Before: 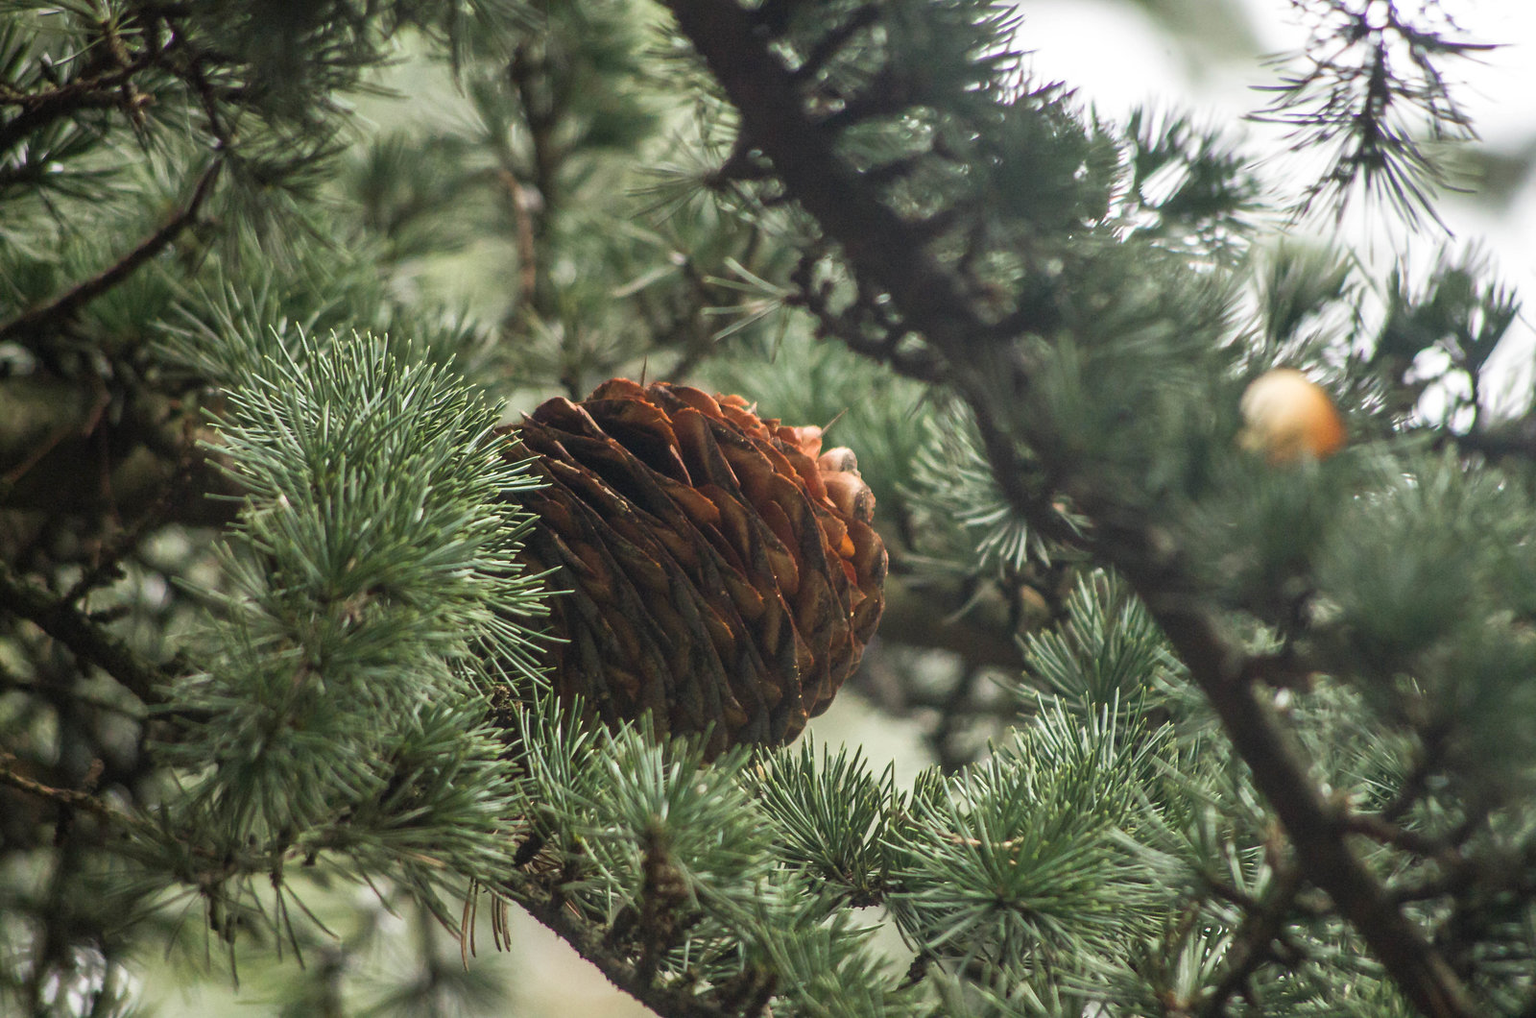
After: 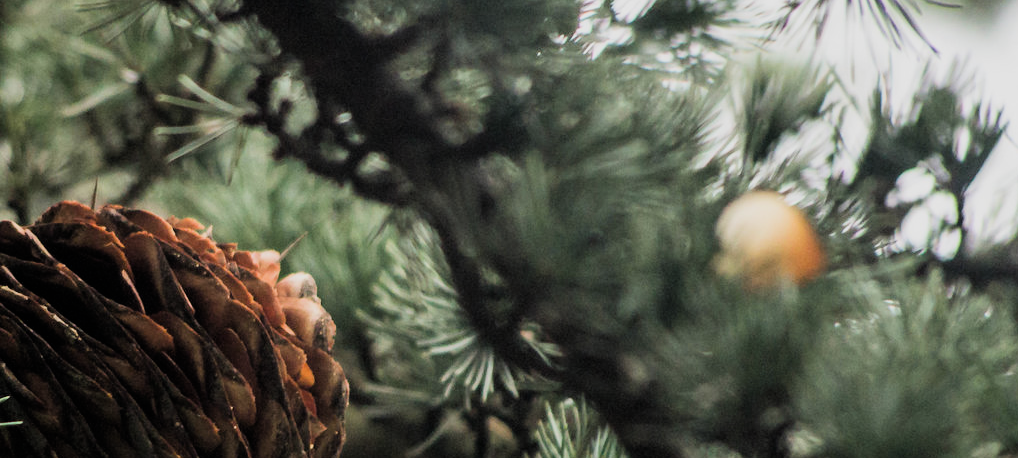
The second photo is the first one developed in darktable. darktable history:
crop: left 36.005%, top 18.293%, right 0.31%, bottom 38.444%
filmic rgb: black relative exposure -5 EV, hardness 2.88, contrast 1.3, highlights saturation mix -10%
